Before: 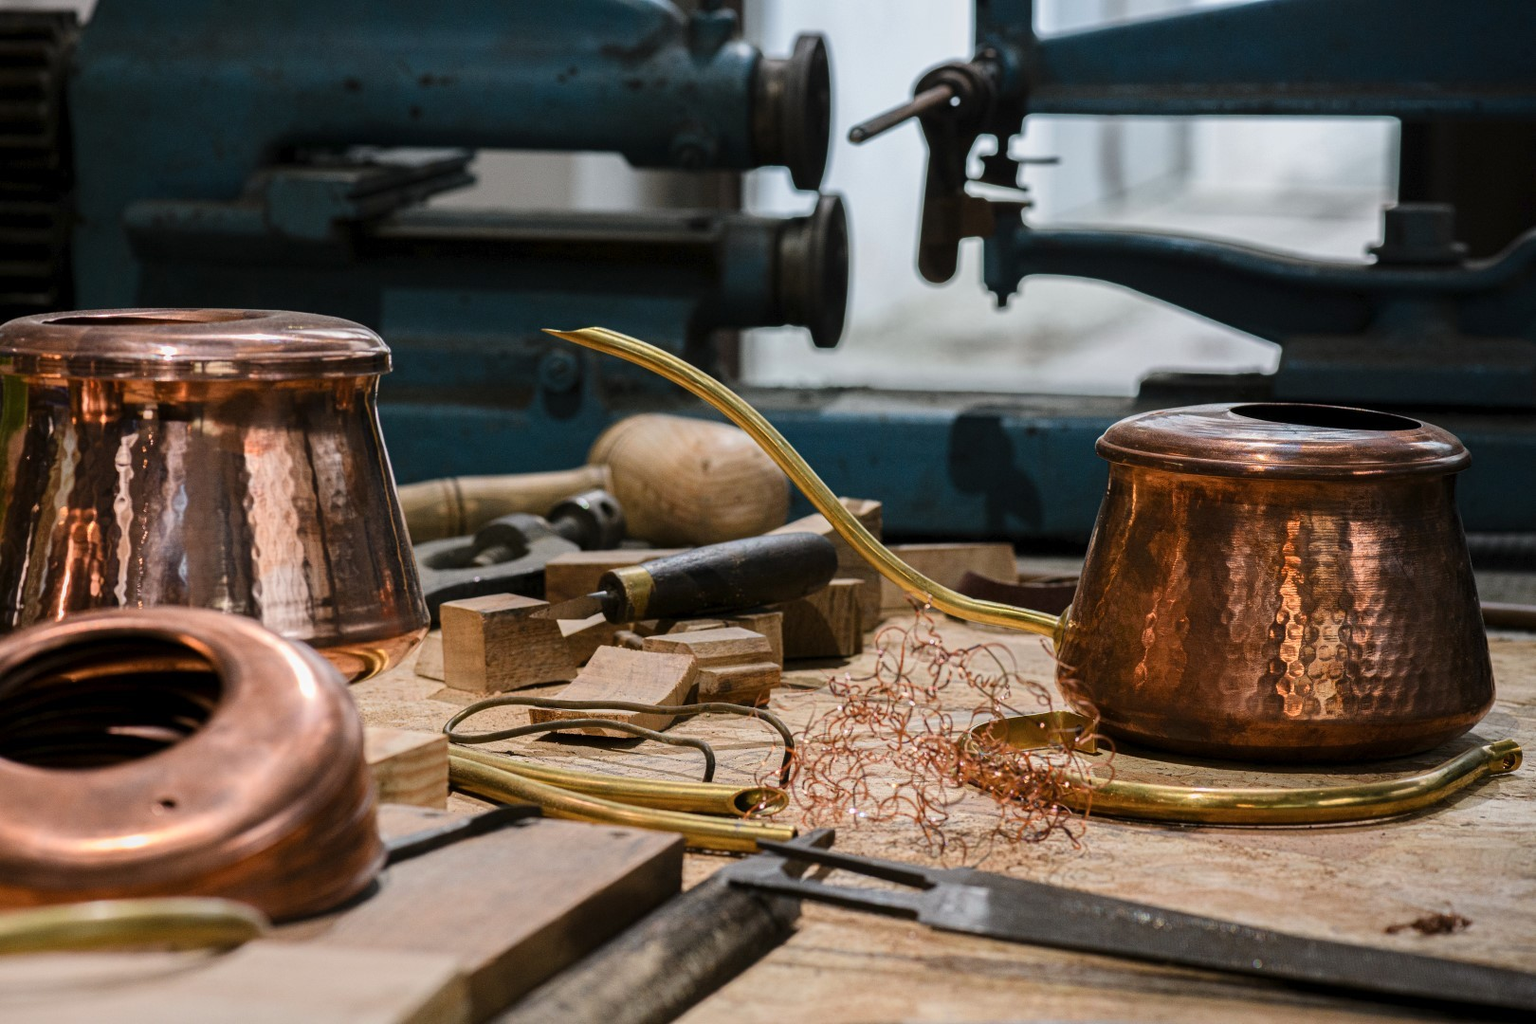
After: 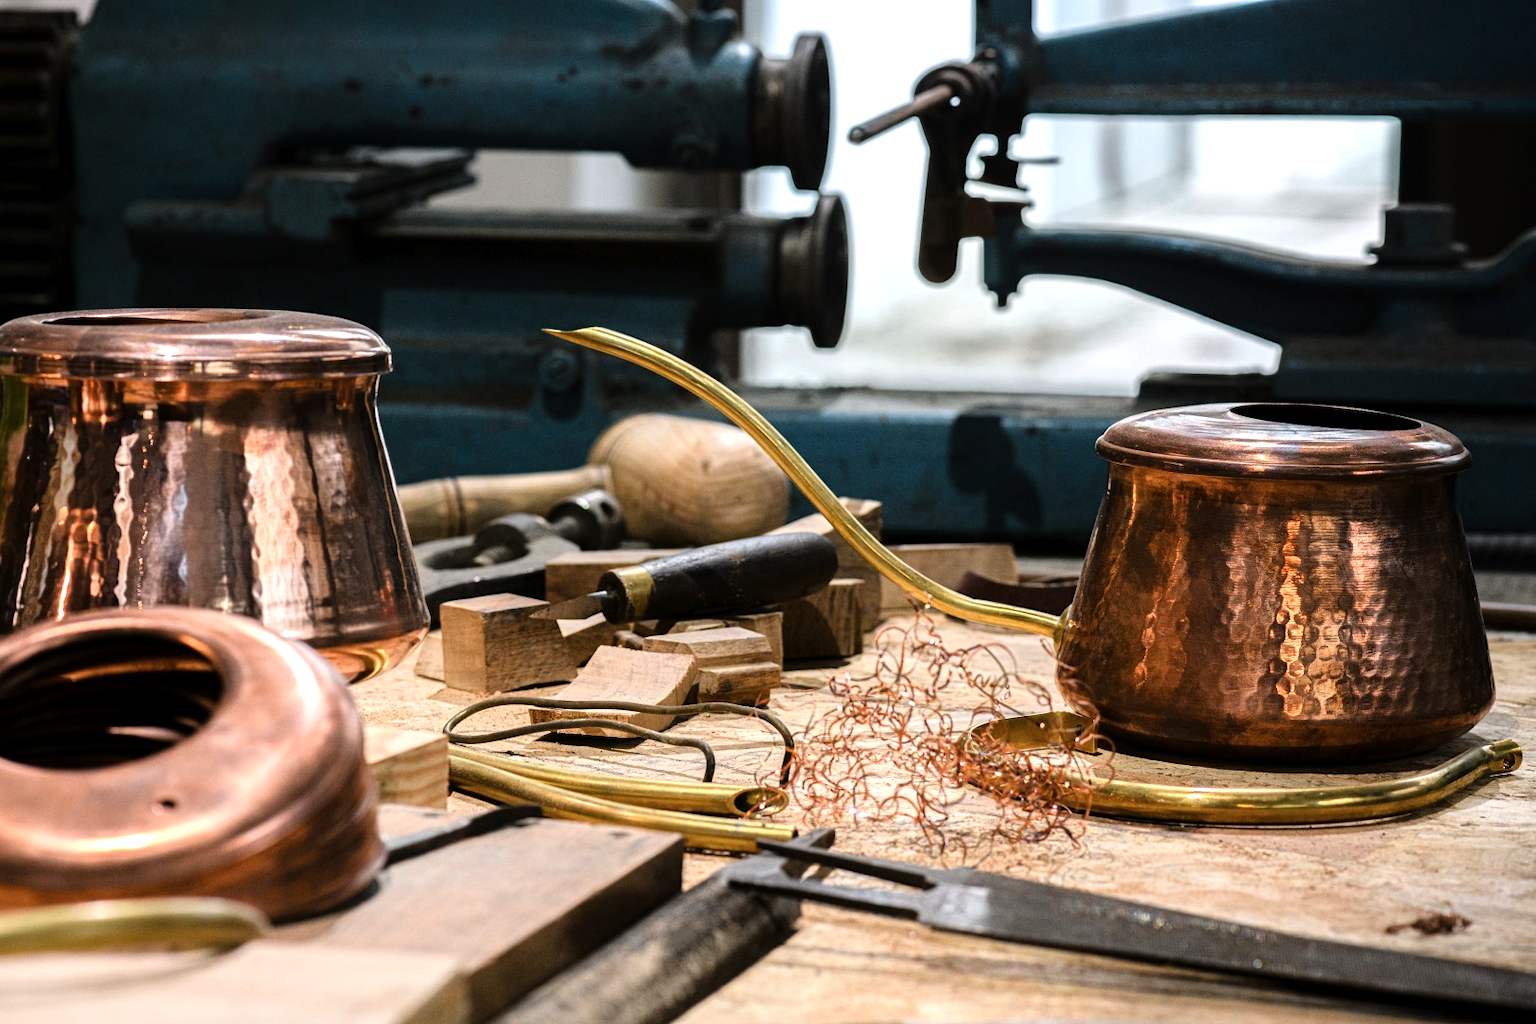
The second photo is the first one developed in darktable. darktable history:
tone equalizer: -8 EV -0.771 EV, -7 EV -0.737 EV, -6 EV -0.611 EV, -5 EV -0.389 EV, -3 EV 0.396 EV, -2 EV 0.6 EV, -1 EV 0.681 EV, +0 EV 0.761 EV
